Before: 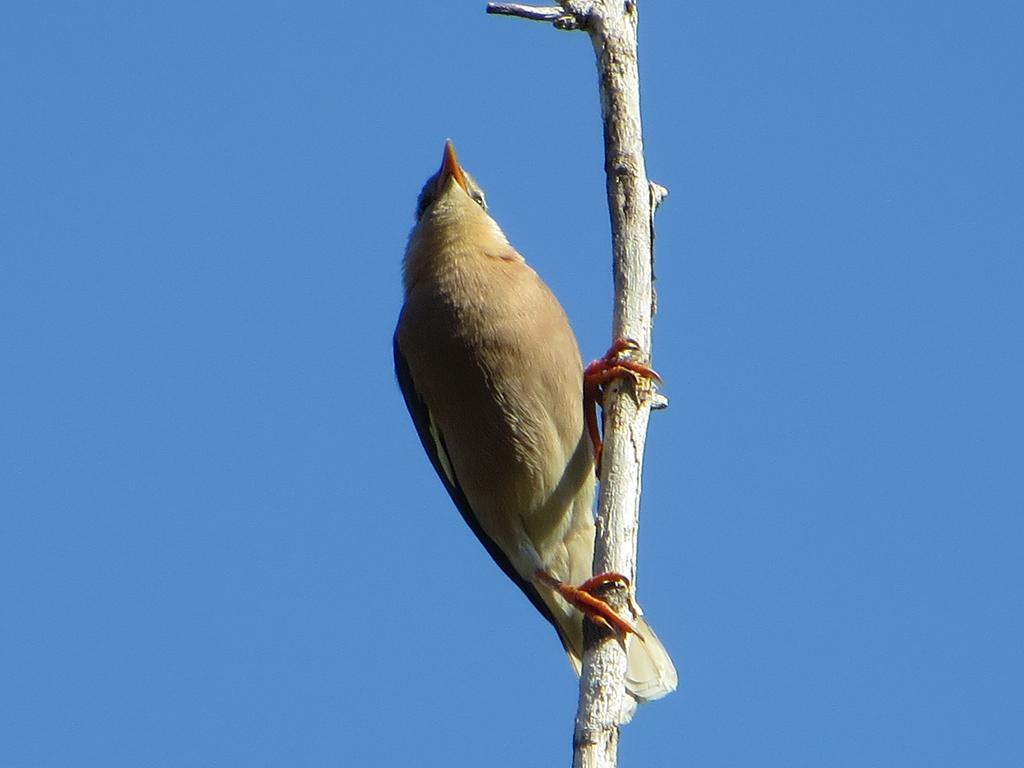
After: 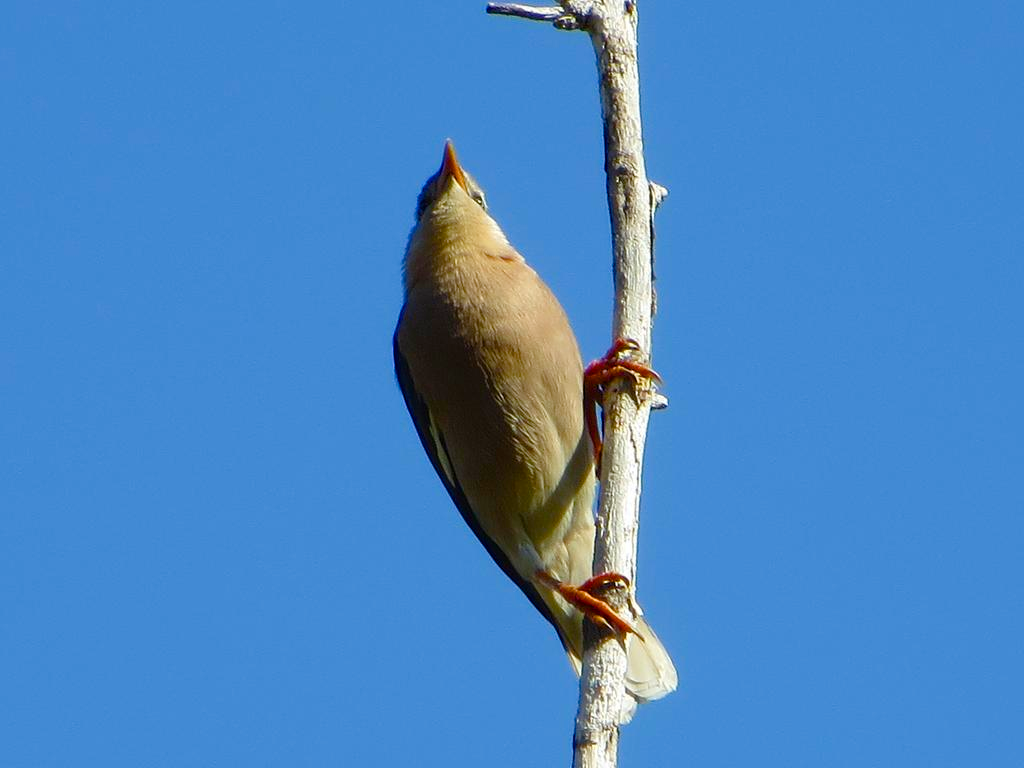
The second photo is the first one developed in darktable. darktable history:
color balance rgb: perceptual saturation grading › global saturation 40.191%, perceptual saturation grading › highlights -50.089%, perceptual saturation grading › shadows 30.74%, global vibrance 9.905%
